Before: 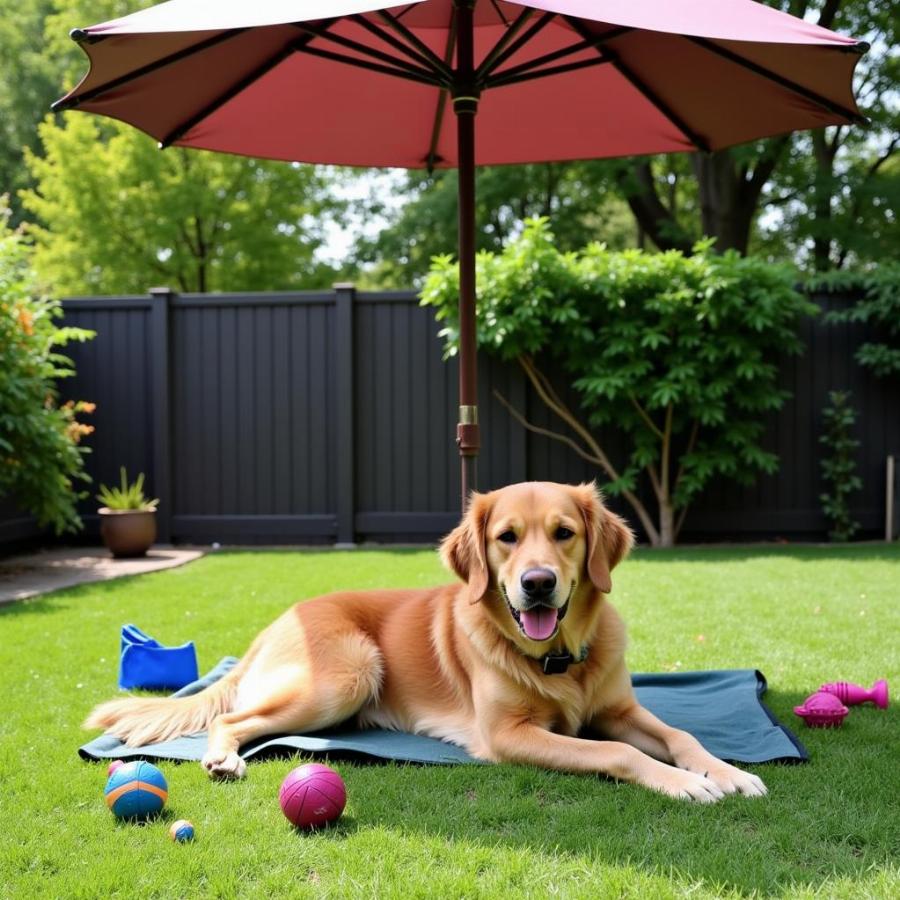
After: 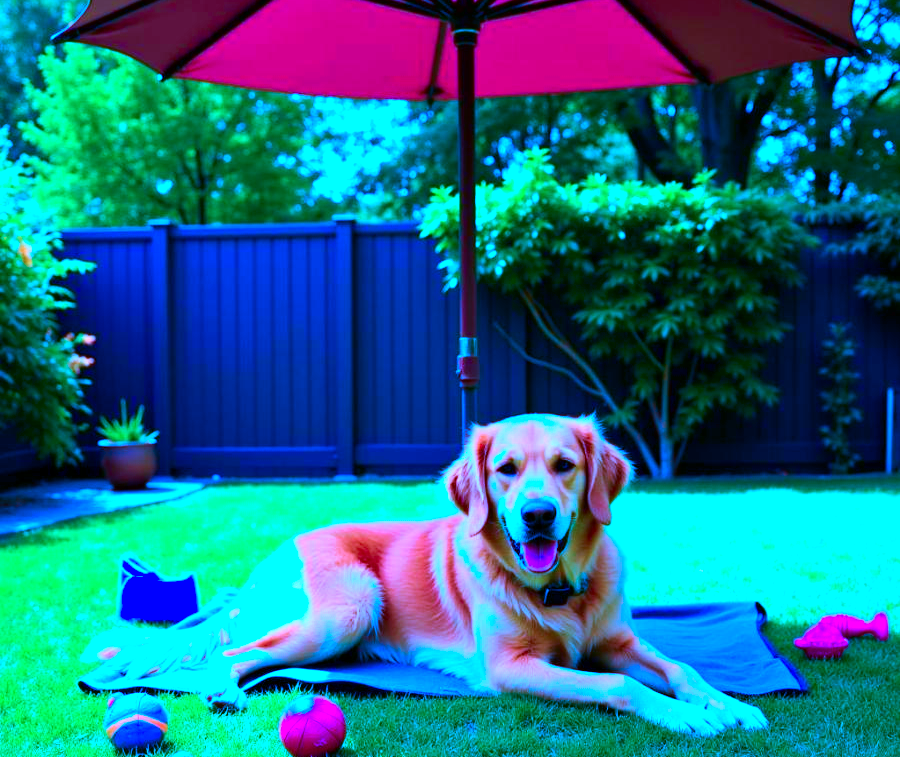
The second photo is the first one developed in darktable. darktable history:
color correction: highlights a* 1.7, highlights b* -1.73, saturation 2.45
crop: top 7.587%, bottom 8.2%
tone equalizer: -8 EV -0.43 EV, -7 EV -0.366 EV, -6 EV -0.361 EV, -5 EV -0.227 EV, -3 EV 0.252 EV, -2 EV 0.36 EV, -1 EV 0.368 EV, +0 EV 0.389 EV, edges refinement/feathering 500, mask exposure compensation -1.57 EV, preserve details no
color calibration: illuminant custom, x 0.46, y 0.43, temperature 2616.3 K
velvia: on, module defaults
